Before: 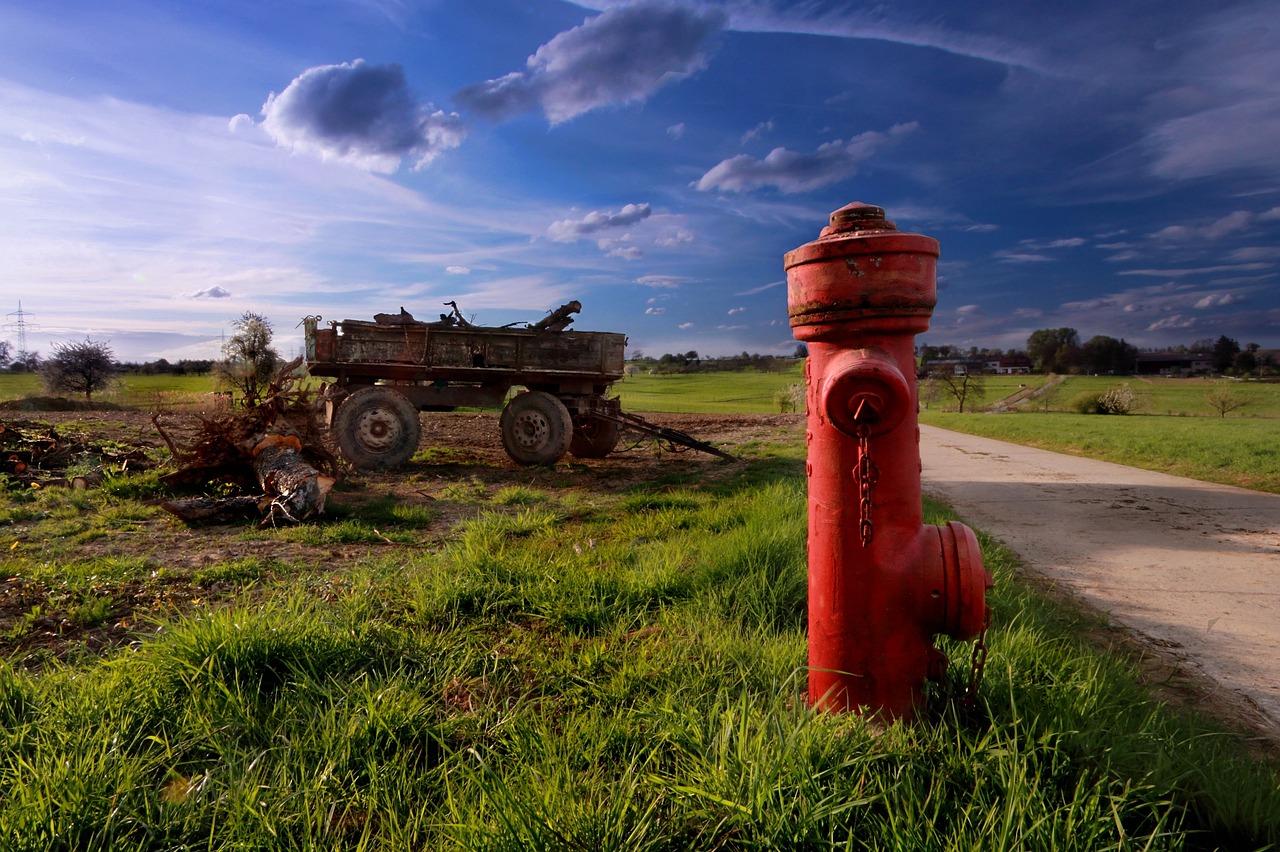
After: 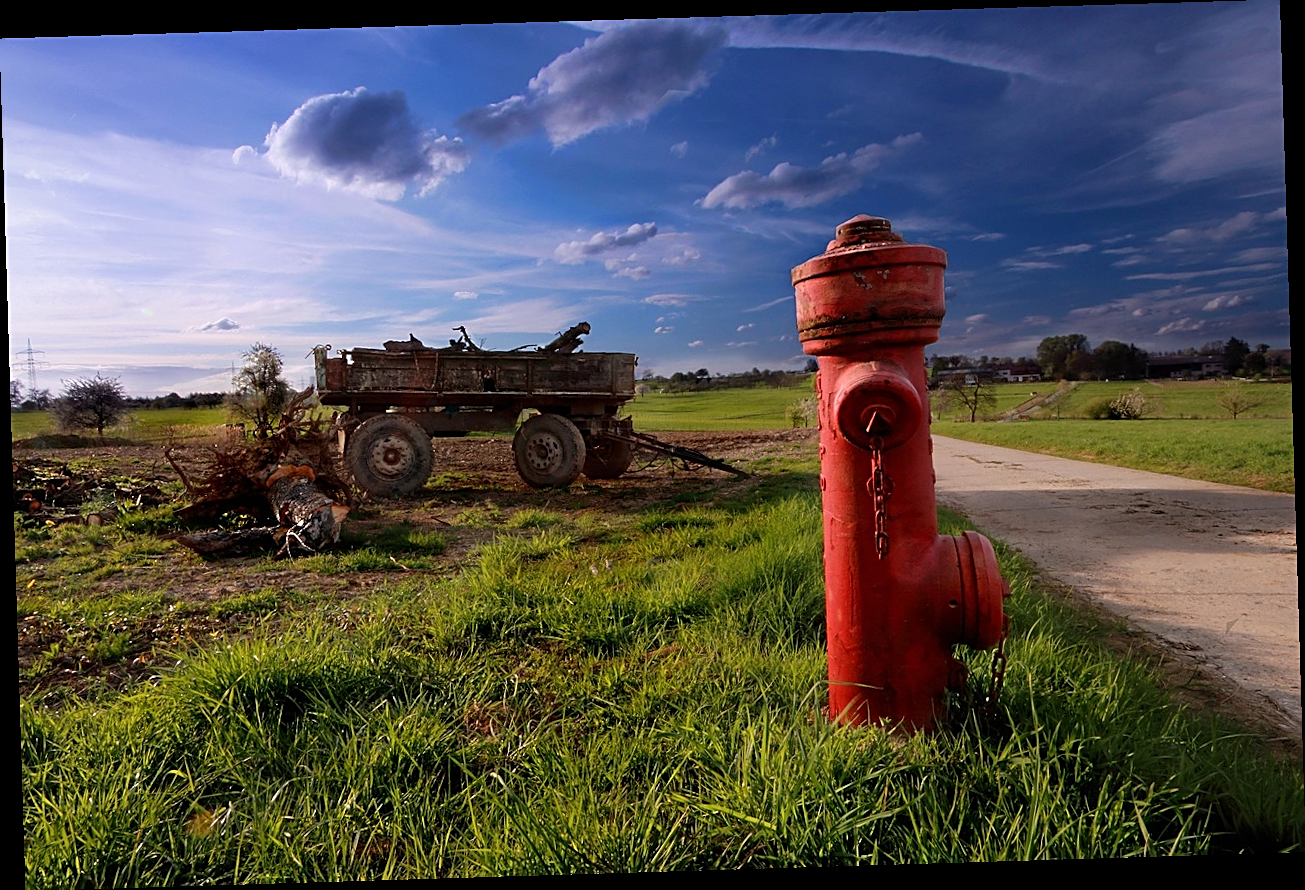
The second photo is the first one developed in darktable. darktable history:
sharpen: on, module defaults
rotate and perspective: rotation -1.75°, automatic cropping off
